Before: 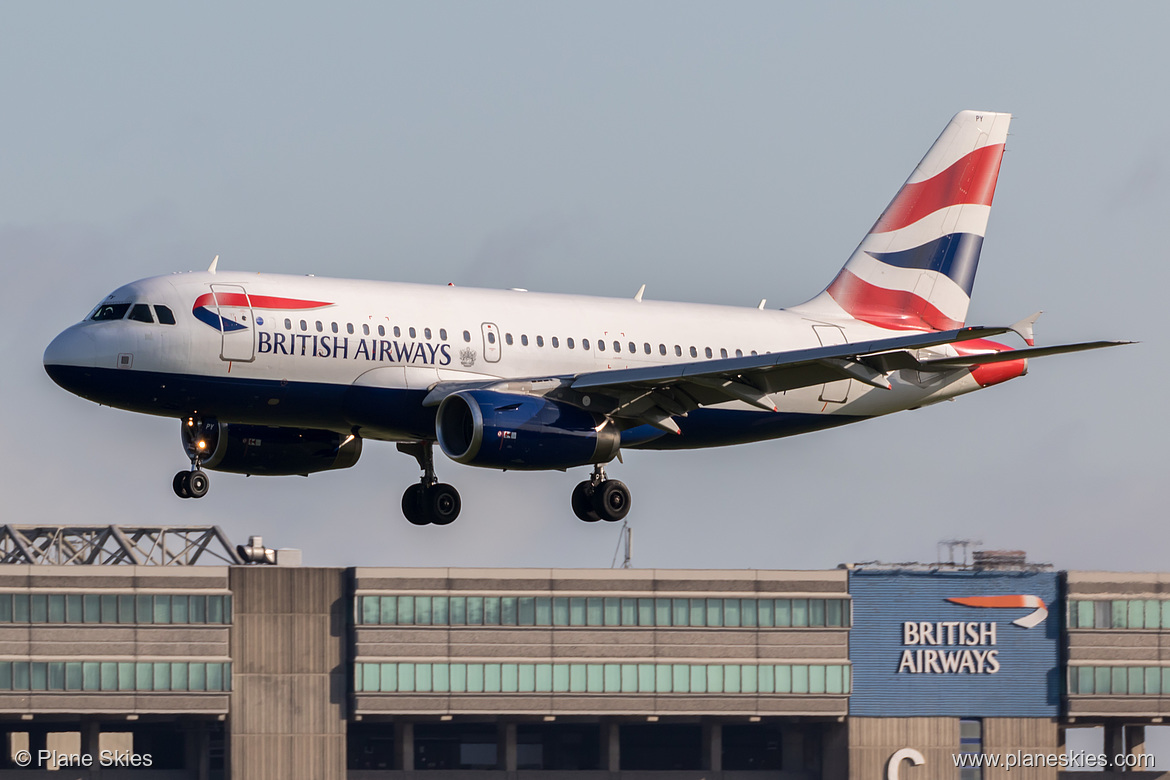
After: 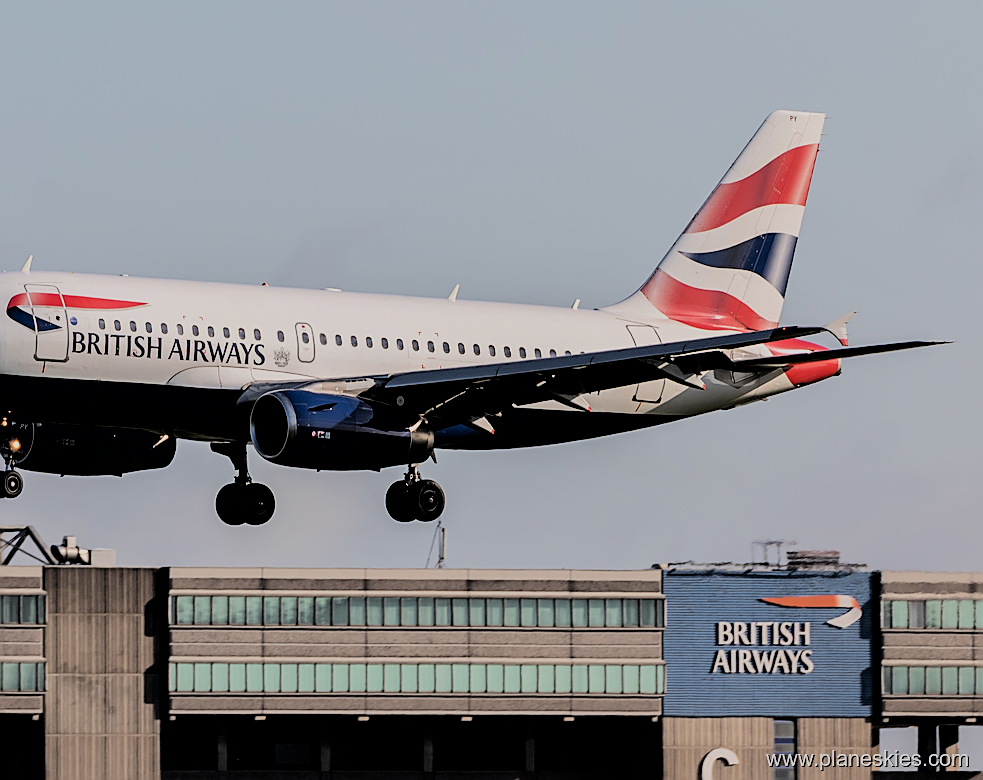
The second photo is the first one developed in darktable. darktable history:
sharpen: on, module defaults
filmic rgb: black relative exposure -3.12 EV, white relative exposure 7.06 EV, hardness 1.47, contrast 1.353, color science v6 (2022)
local contrast: mode bilateral grid, contrast 15, coarseness 35, detail 105%, midtone range 0.2
crop: left 15.965%
